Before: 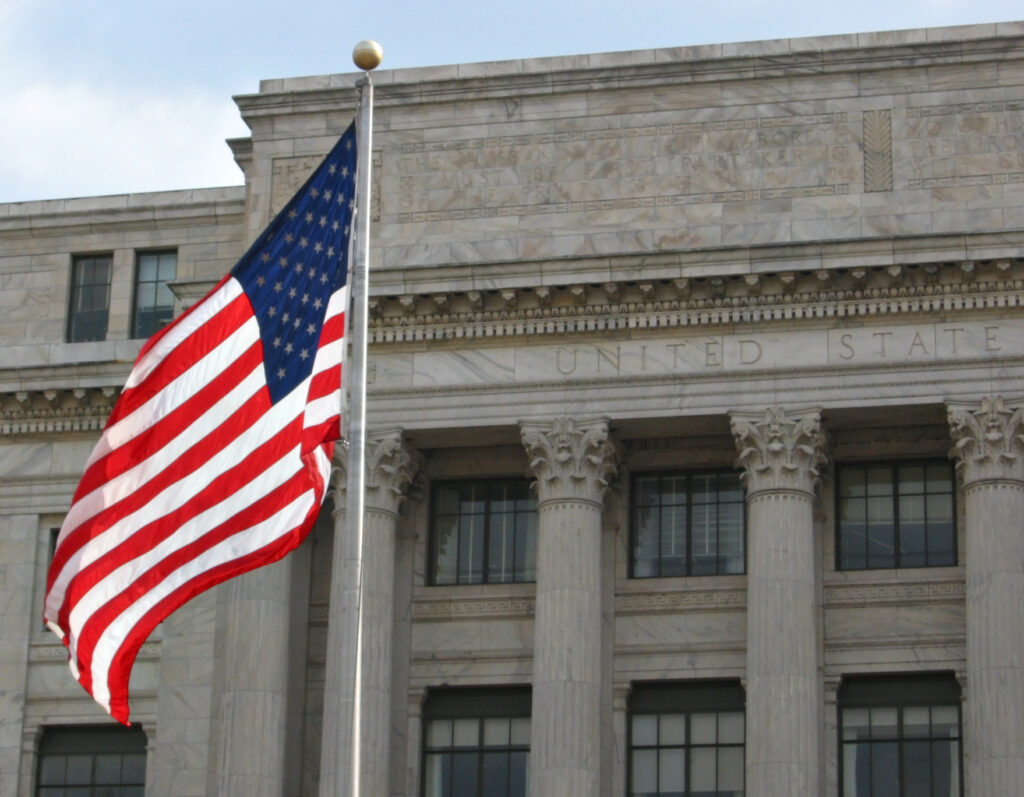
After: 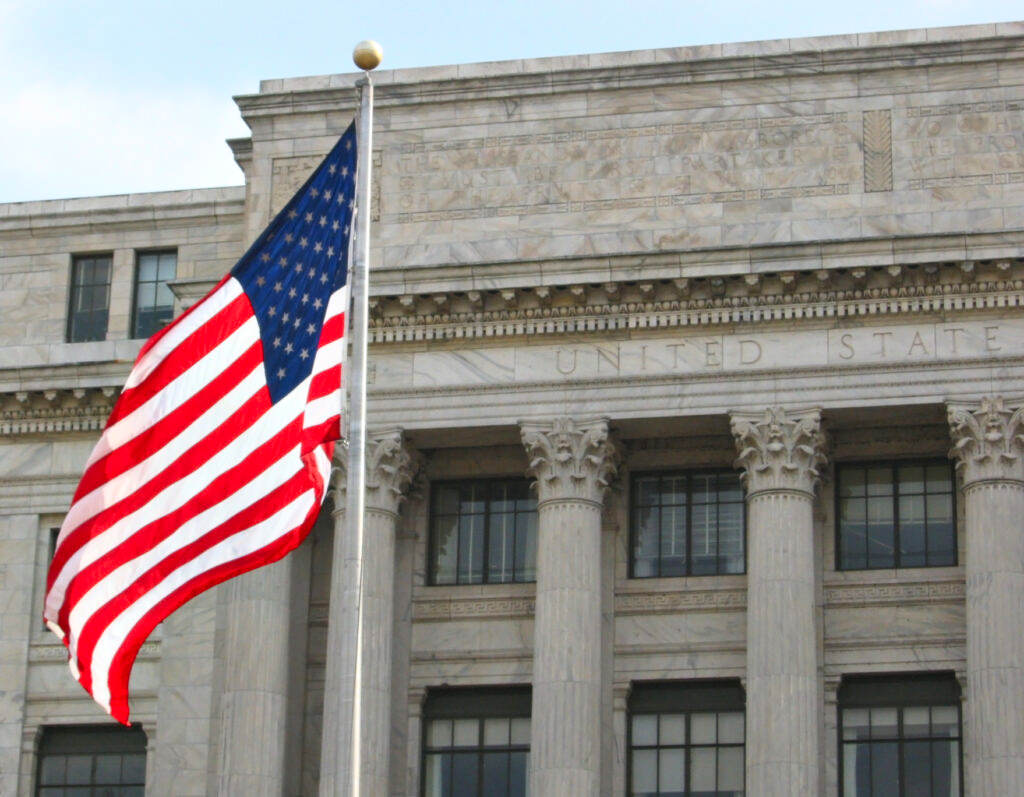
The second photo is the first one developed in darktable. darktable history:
contrast brightness saturation: contrast 0.204, brightness 0.168, saturation 0.221
